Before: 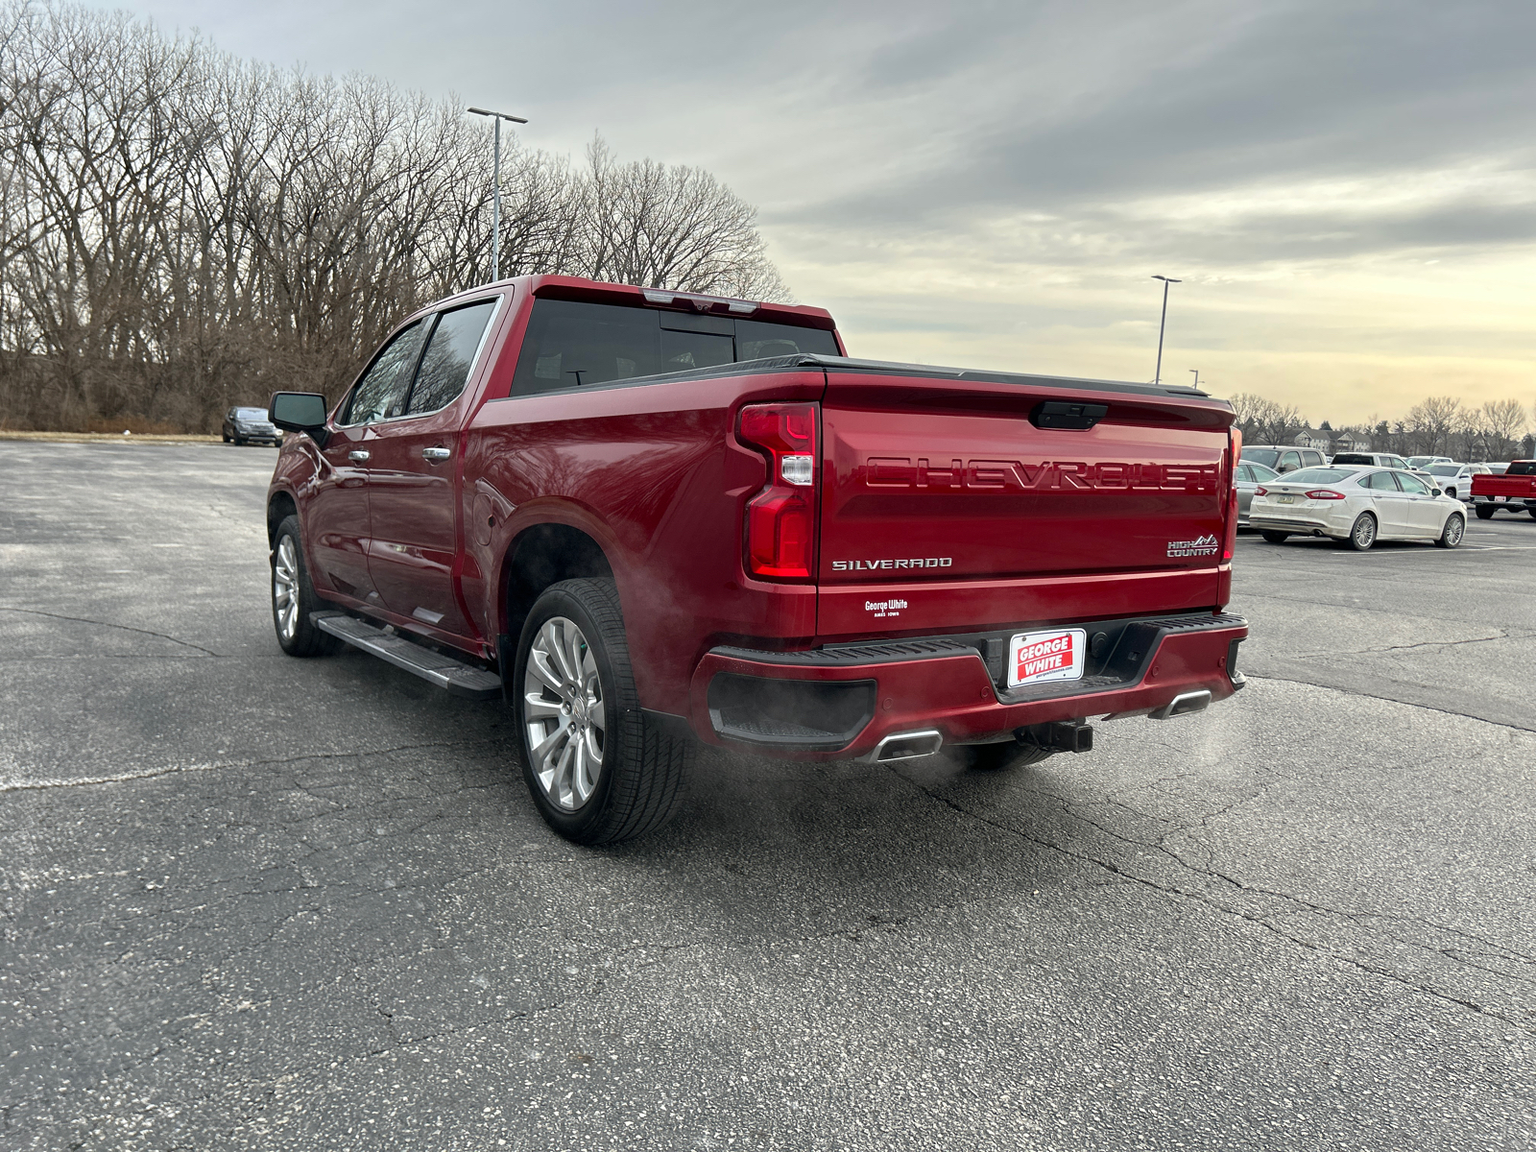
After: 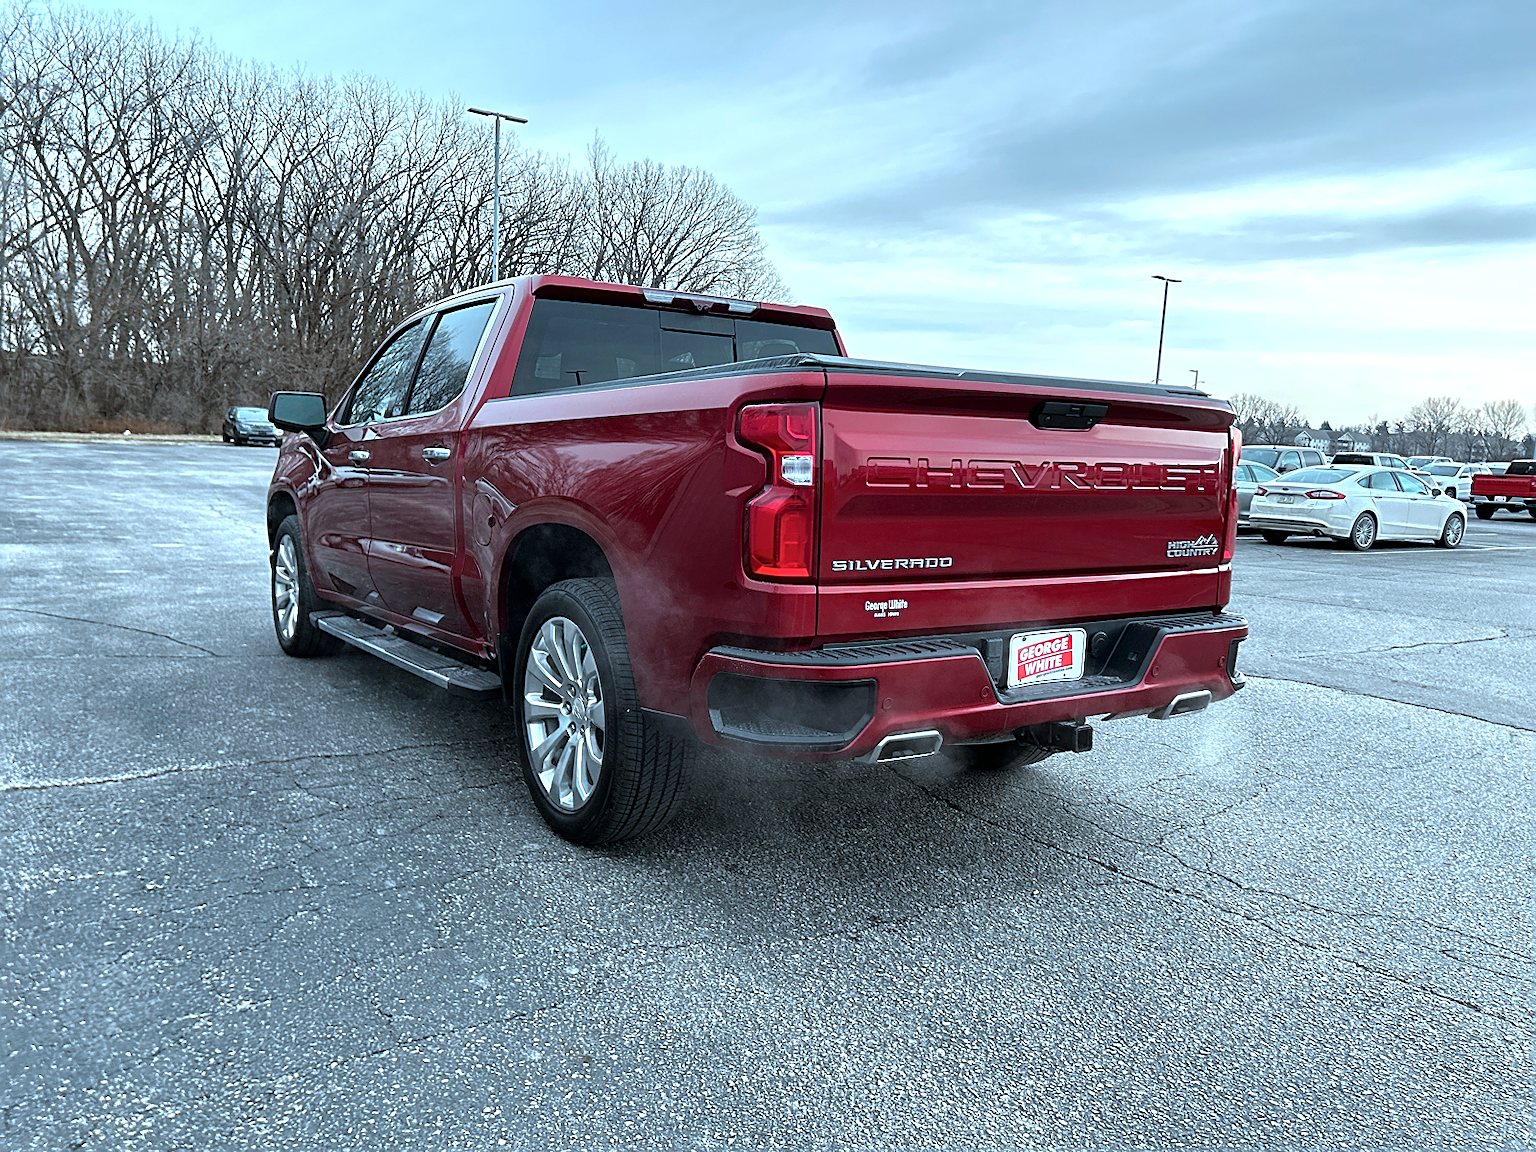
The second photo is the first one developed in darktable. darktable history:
color correction: highlights a* -8.87, highlights b* -23.52
tone equalizer: -8 EV -0.389 EV, -7 EV -0.356 EV, -6 EV -0.294 EV, -5 EV -0.186 EV, -3 EV 0.205 EV, -2 EV 0.358 EV, -1 EV 0.385 EV, +0 EV 0.427 EV
sharpen: amount 0.571
